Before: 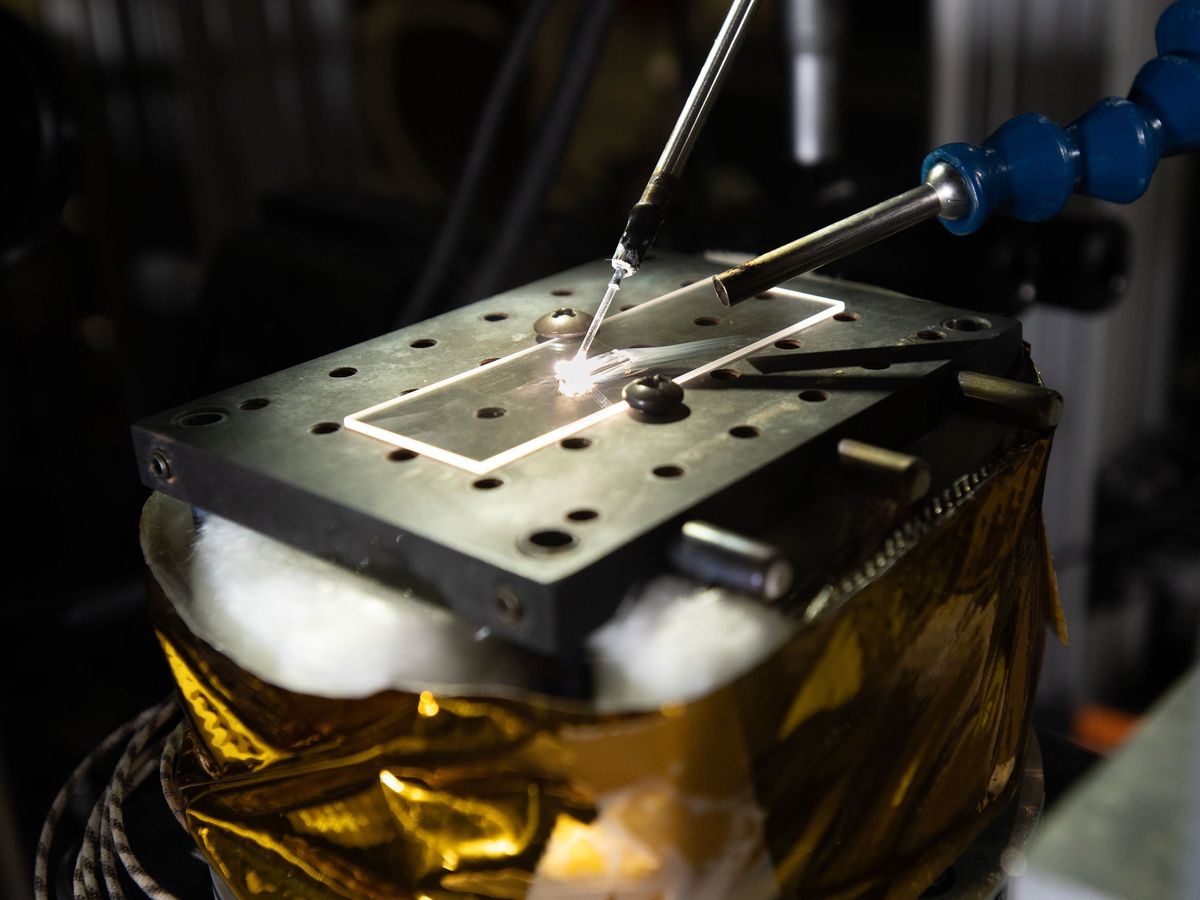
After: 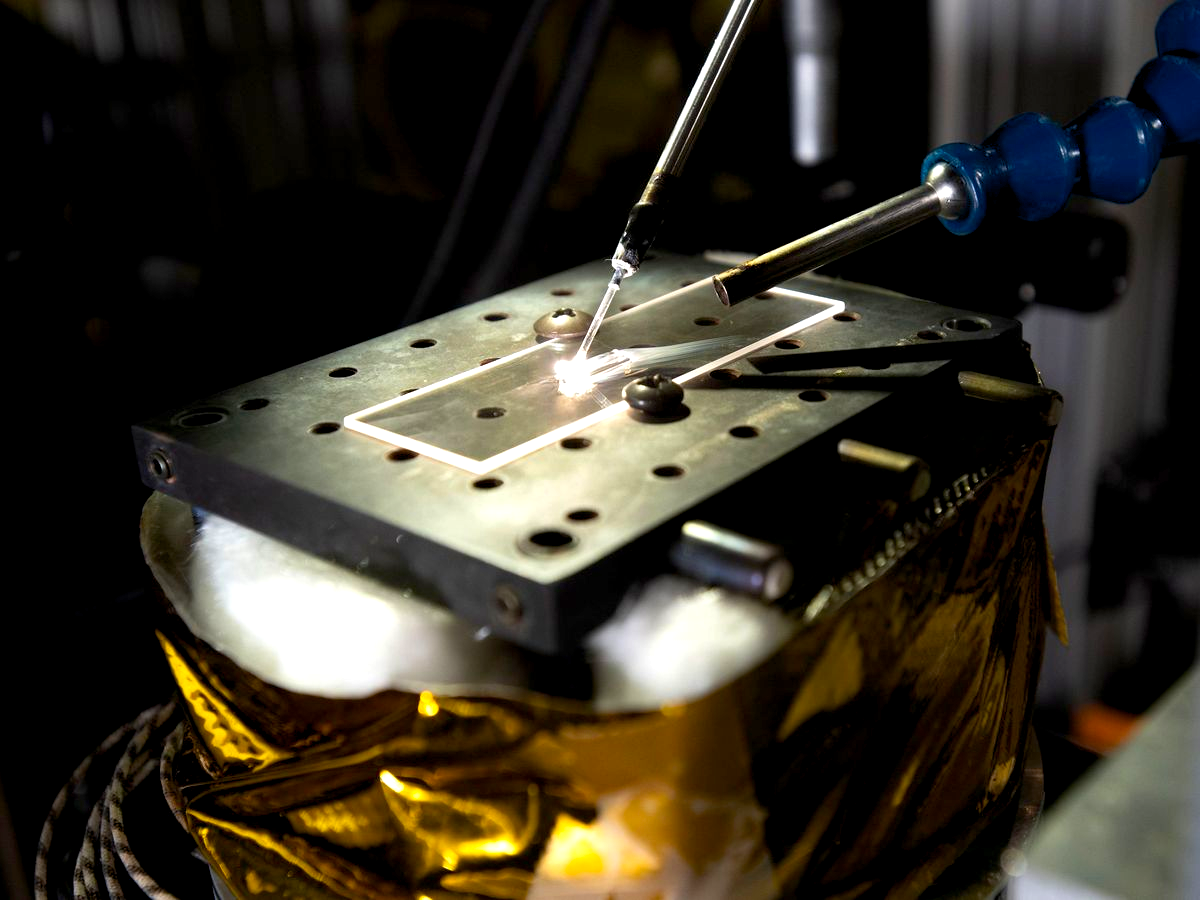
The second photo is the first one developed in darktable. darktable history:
color balance rgb: global offset › luminance -0.477%, perceptual saturation grading › global saturation 10.03%, perceptual brilliance grading › global brilliance 10.896%, global vibrance 20%
